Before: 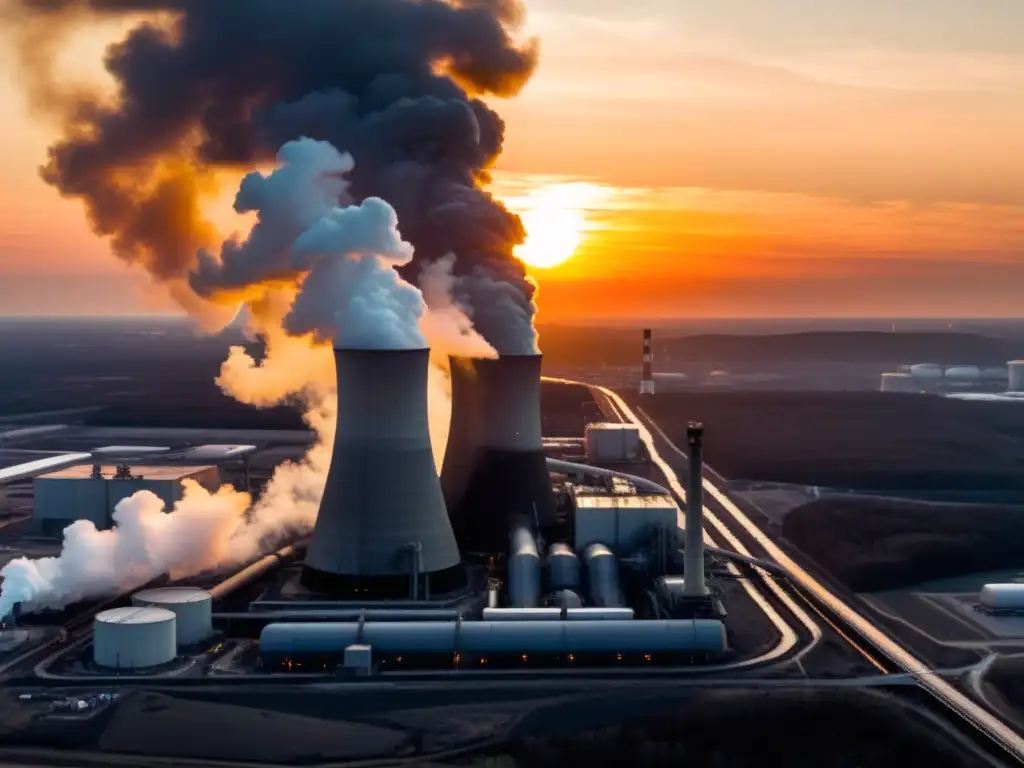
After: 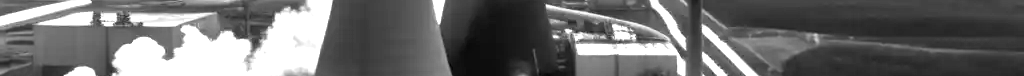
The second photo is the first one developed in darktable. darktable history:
monochrome: a -3.63, b -0.465
crop and rotate: top 59.084%, bottom 30.916%
exposure: black level correction 0, exposure 1.675 EV, compensate exposure bias true, compensate highlight preservation false
